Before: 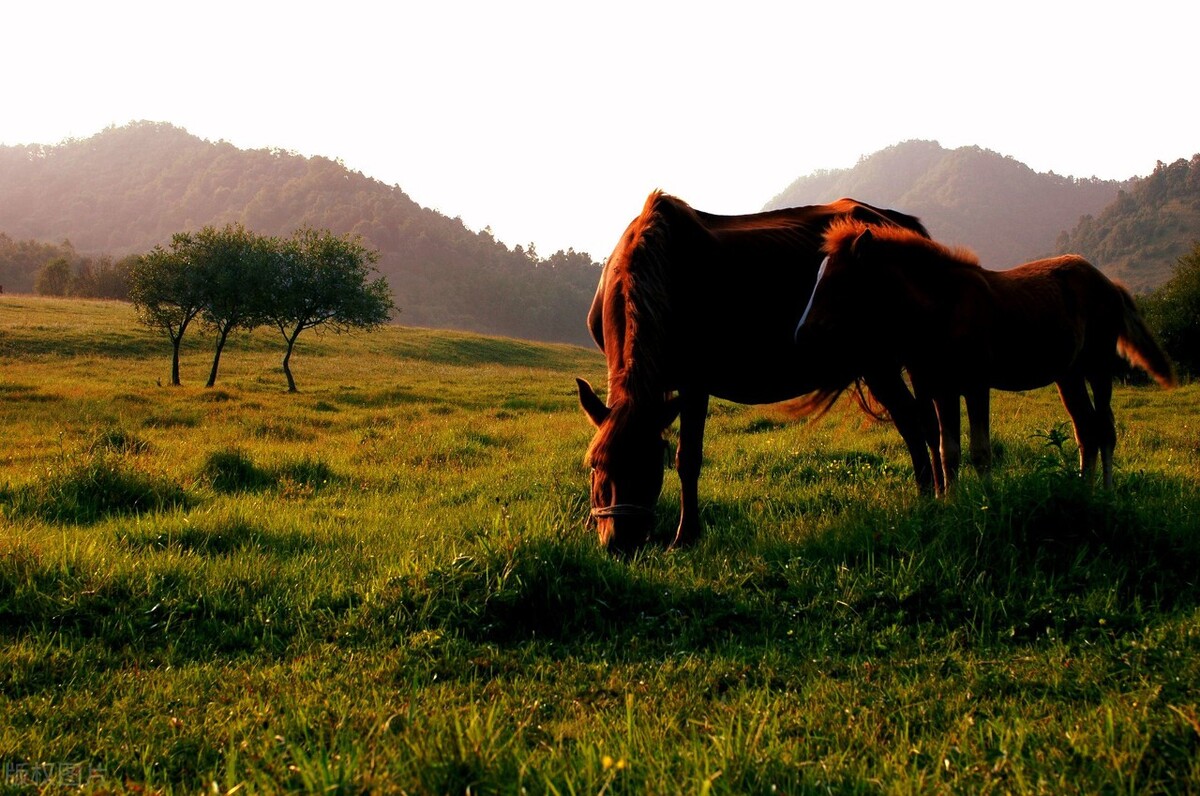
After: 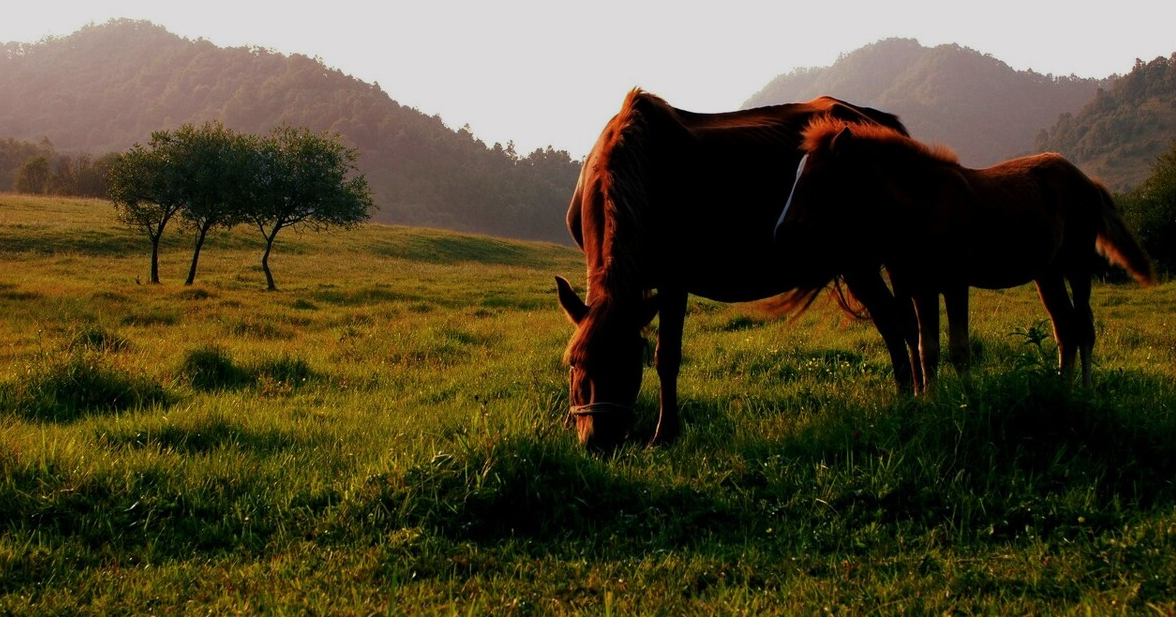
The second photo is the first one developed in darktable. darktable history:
crop and rotate: left 1.809%, top 12.884%, right 0.144%, bottom 9.543%
color balance rgb: perceptual saturation grading › global saturation 0.105%
exposure: exposure -0.487 EV, compensate highlight preservation false
